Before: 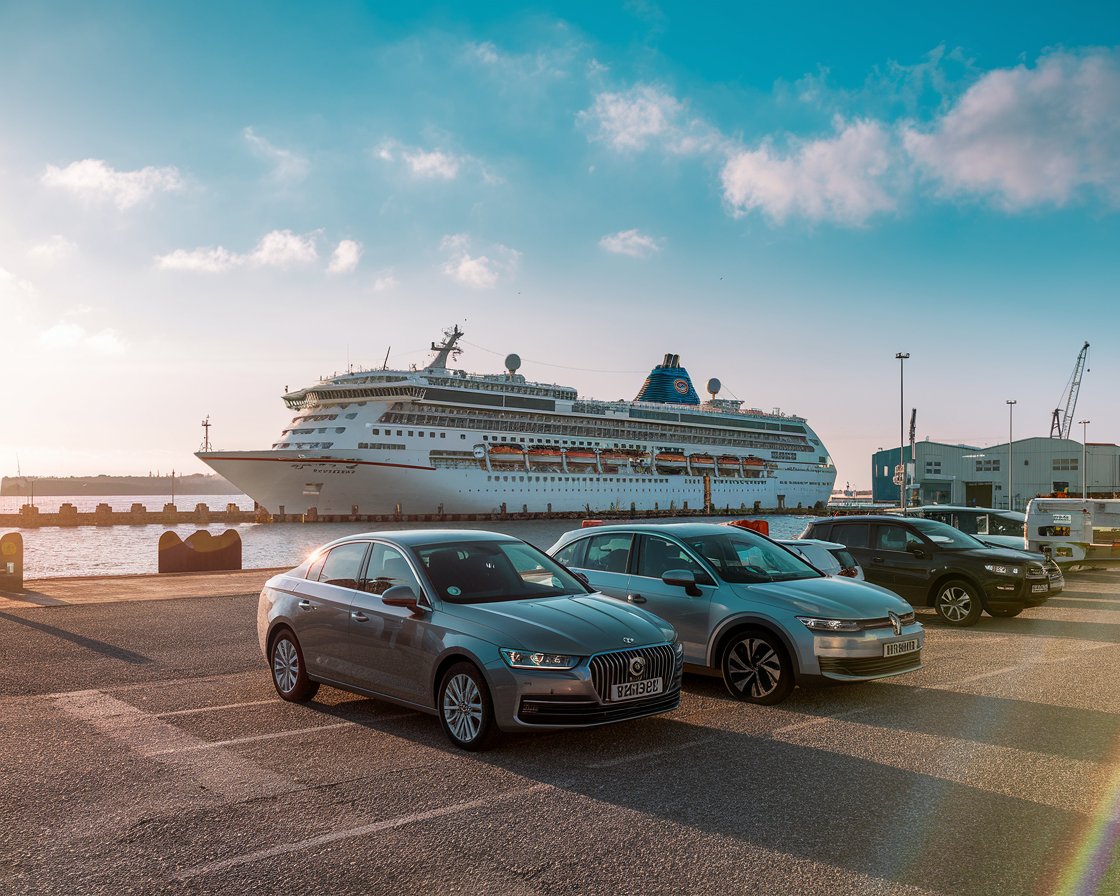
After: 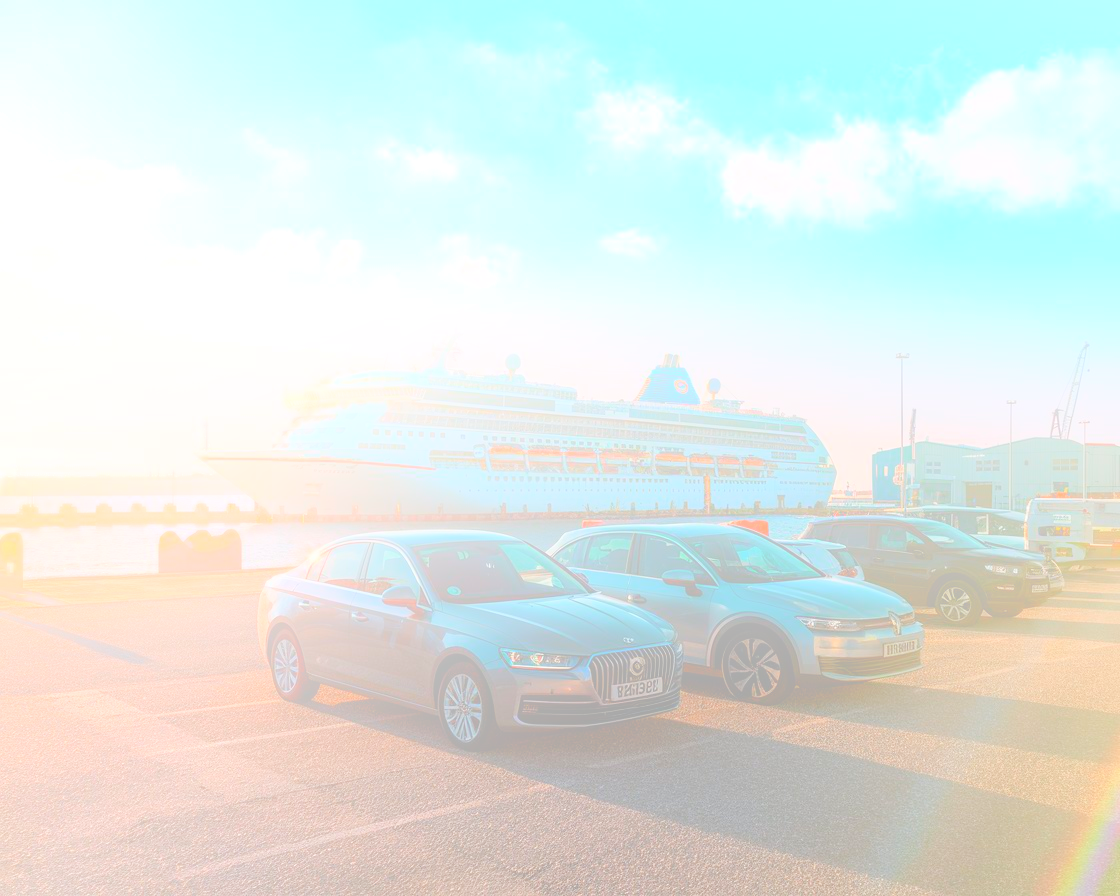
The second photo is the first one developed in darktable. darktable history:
bloom: size 70%, threshold 25%, strength 70% | blend: blend mode multiply, opacity 70%; mask: uniform (no mask)
